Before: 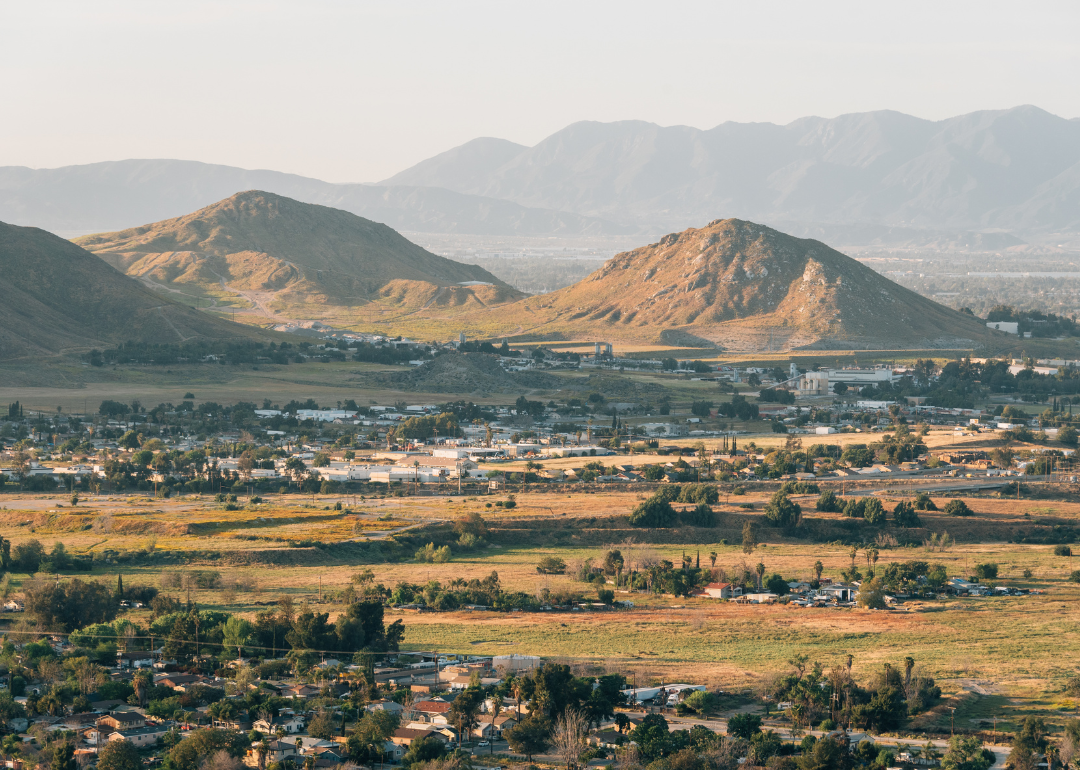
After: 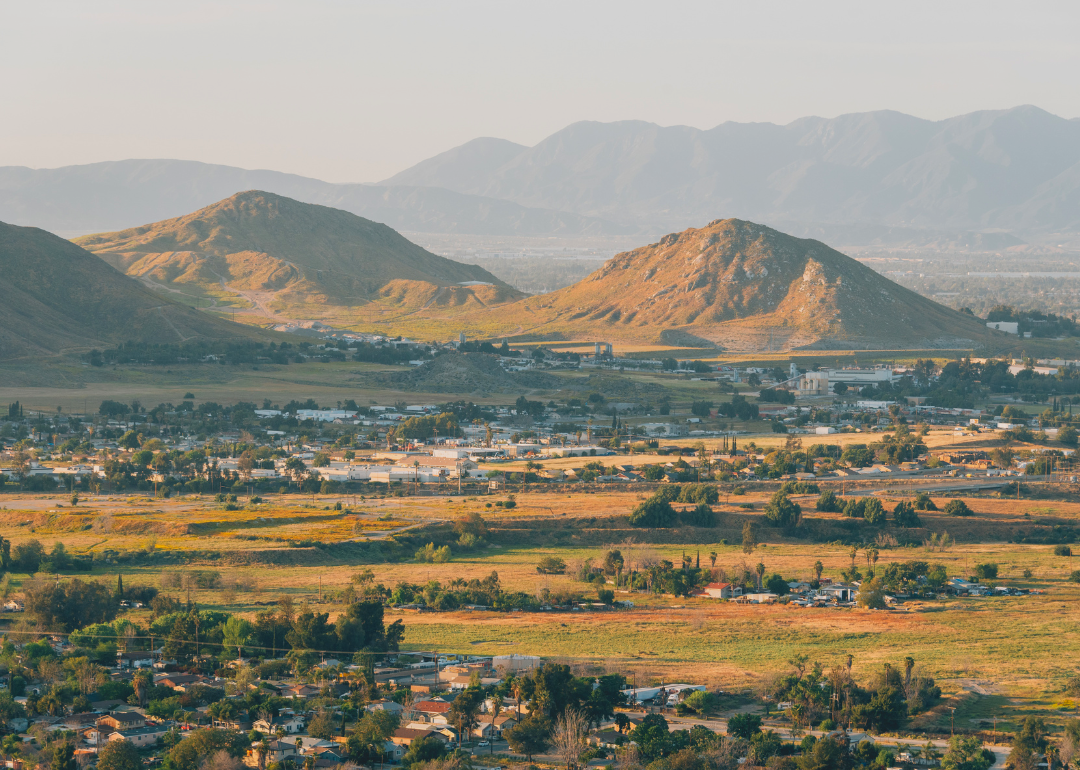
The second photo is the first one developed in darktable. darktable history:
contrast brightness saturation: contrast -0.173, saturation 0.186
